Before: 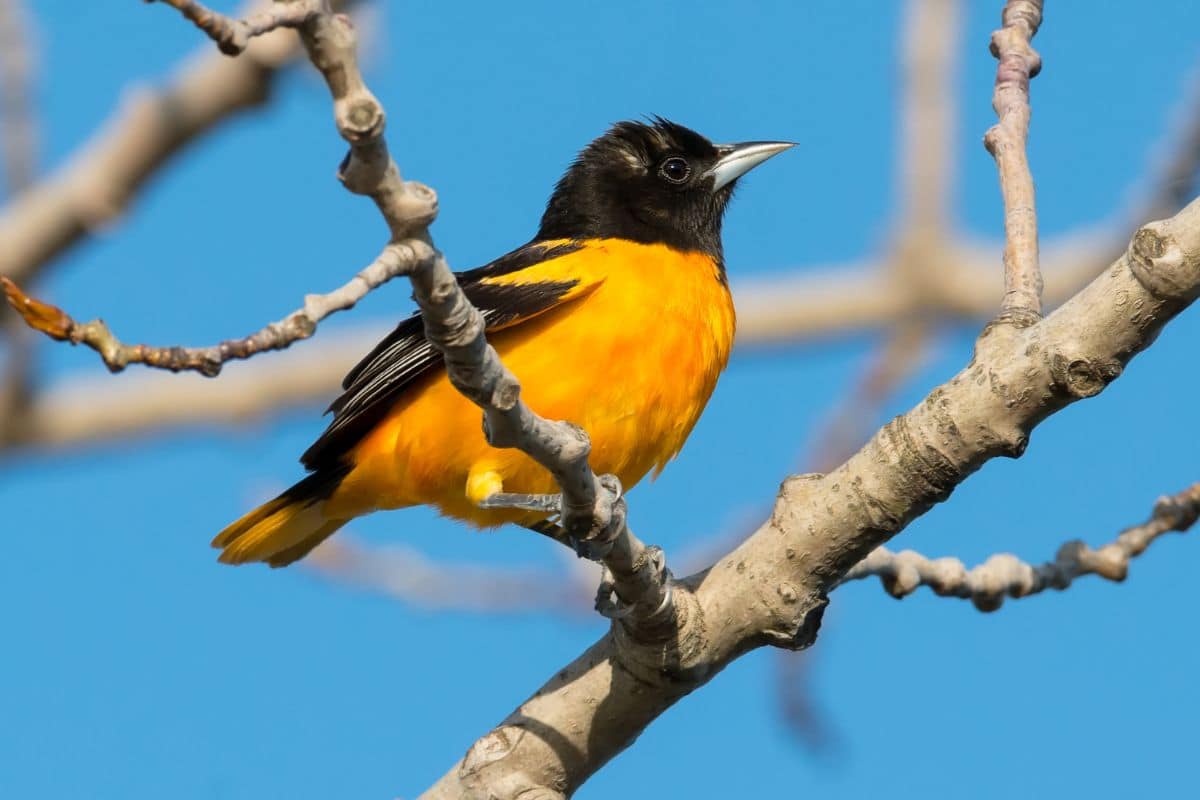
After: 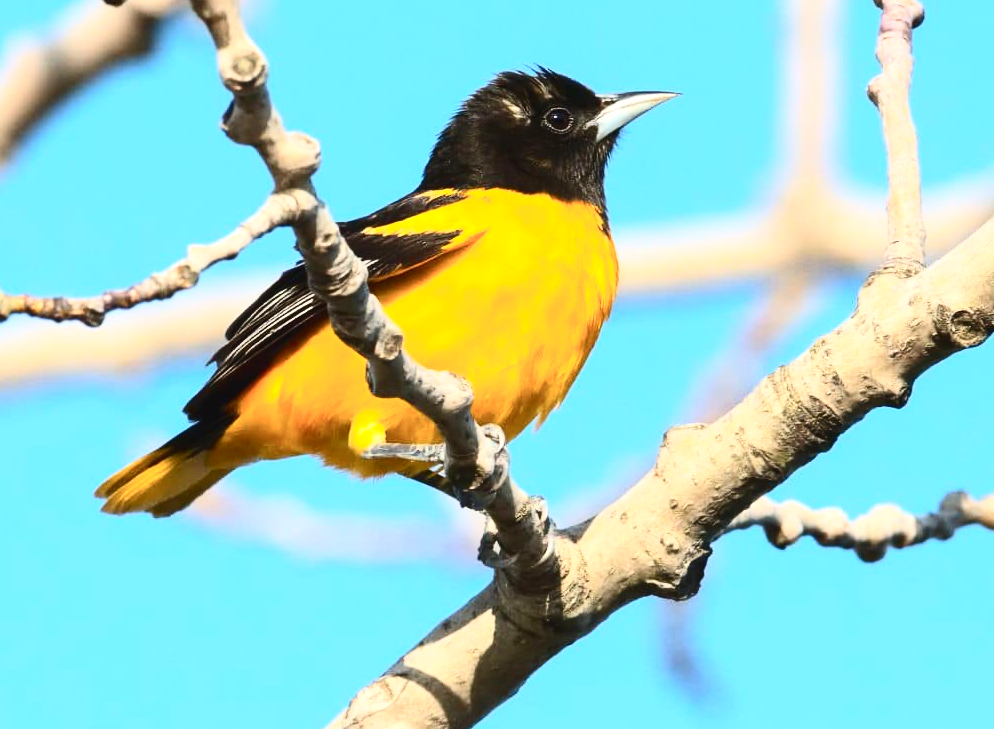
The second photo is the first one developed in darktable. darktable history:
levels: levels [0, 0.478, 1]
exposure: exposure 0.549 EV, compensate exposure bias true, compensate highlight preservation false
crop: left 9.831%, top 6.329%, right 7.274%, bottom 2.472%
color balance rgb: global offset › luminance 0.512%, linear chroma grading › shadows -7.958%, linear chroma grading › global chroma 9.999%, perceptual saturation grading › global saturation 0.587%
contrast brightness saturation: contrast 0.381, brightness 0.11
